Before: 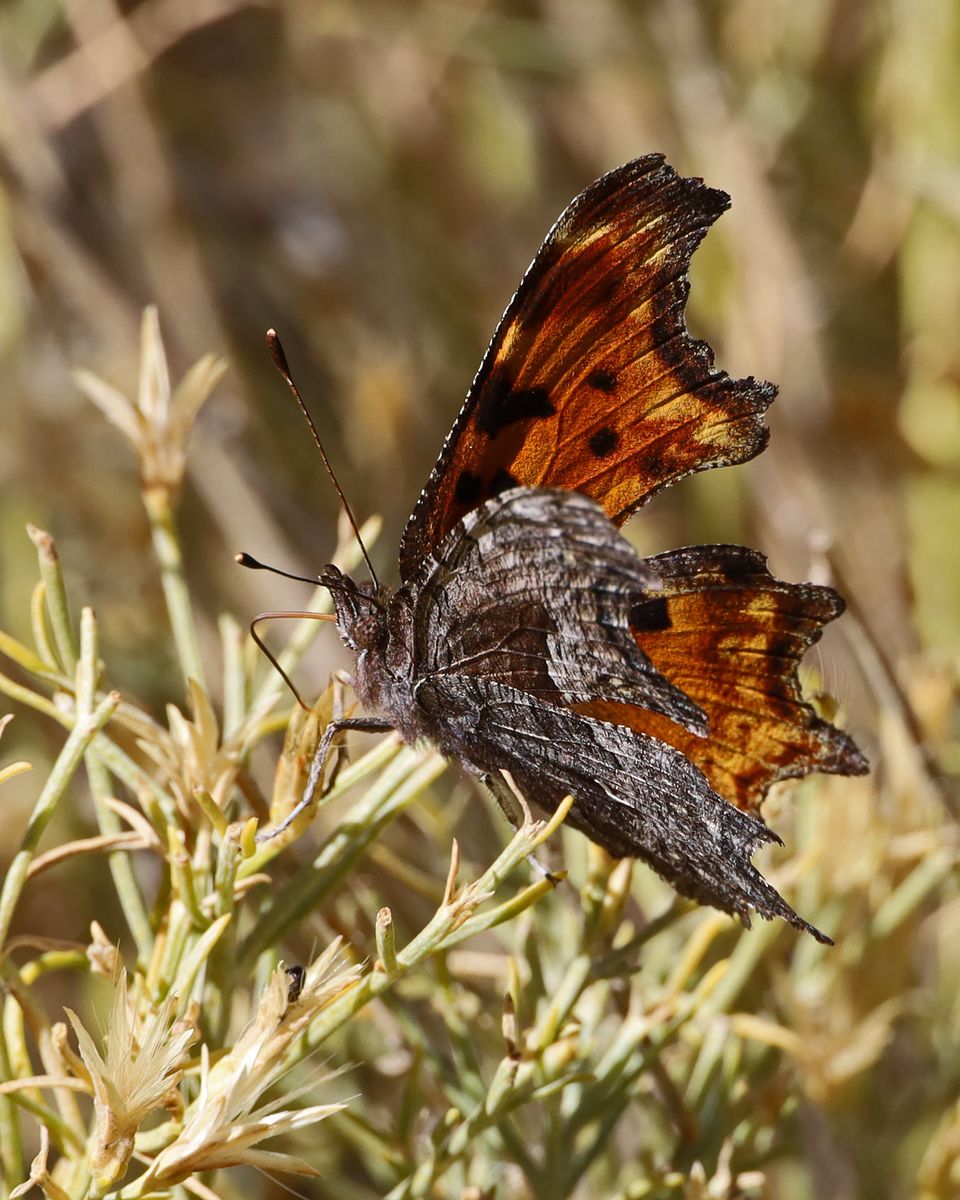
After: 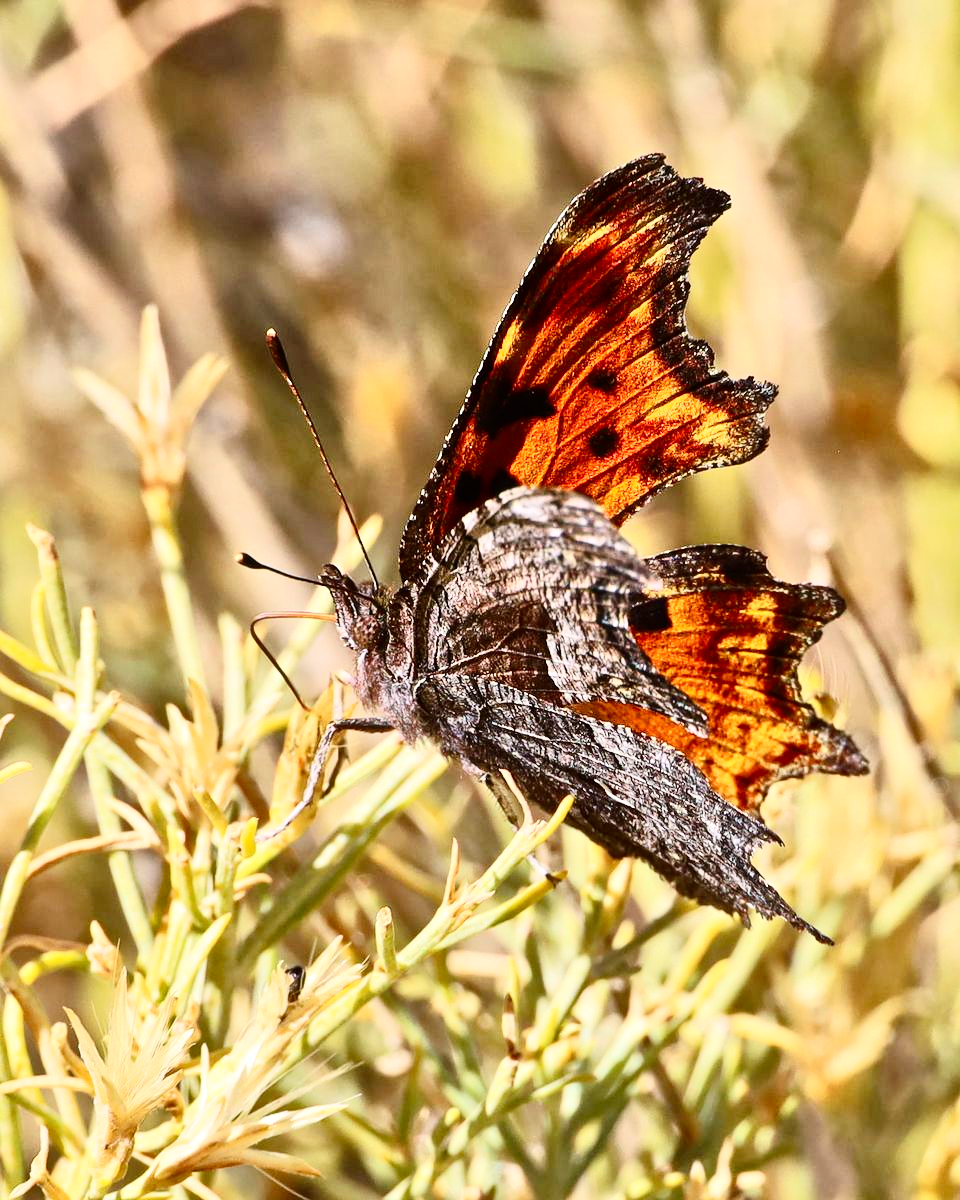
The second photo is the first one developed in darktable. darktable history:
contrast brightness saturation: contrast 0.4, brightness 0.1, saturation 0.21
tone equalizer: -7 EV 0.15 EV, -6 EV 0.6 EV, -5 EV 1.15 EV, -4 EV 1.33 EV, -3 EV 1.15 EV, -2 EV 0.6 EV, -1 EV 0.15 EV, mask exposure compensation -0.5 EV
